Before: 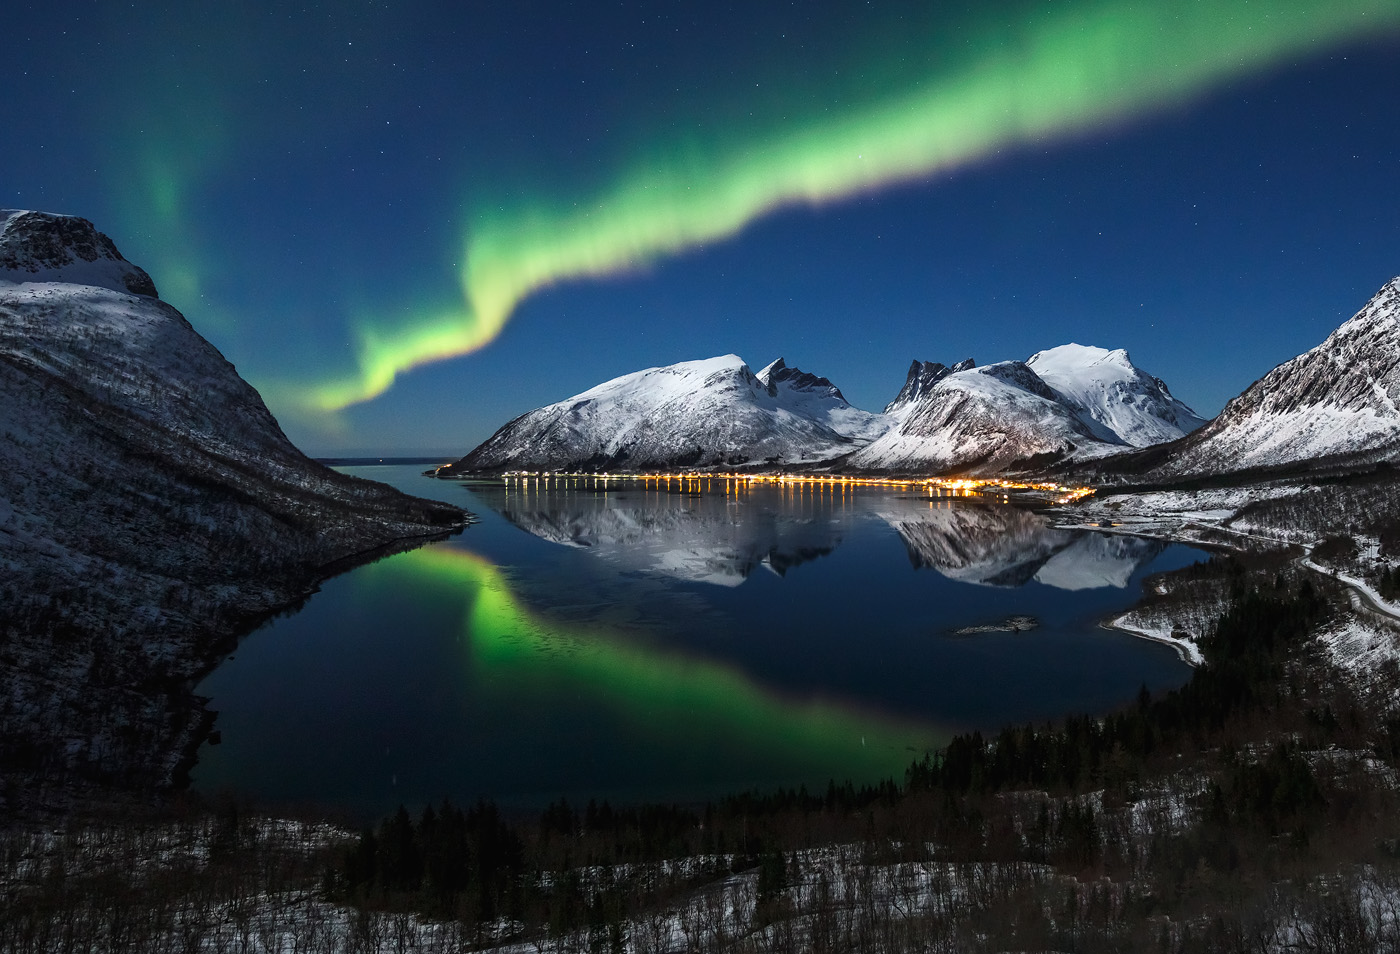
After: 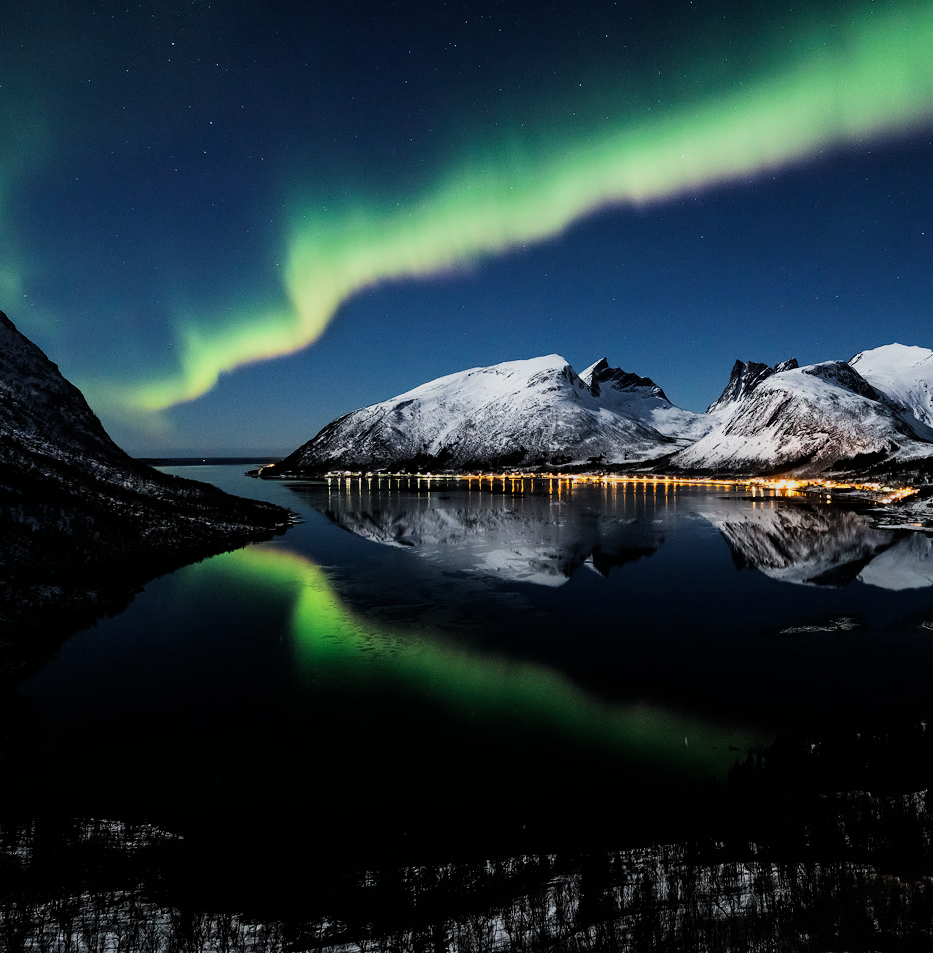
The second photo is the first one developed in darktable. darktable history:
crop and rotate: left 12.648%, right 20.685%
filmic rgb: black relative exposure -5 EV, hardness 2.88, contrast 1.3, highlights saturation mix -30%
